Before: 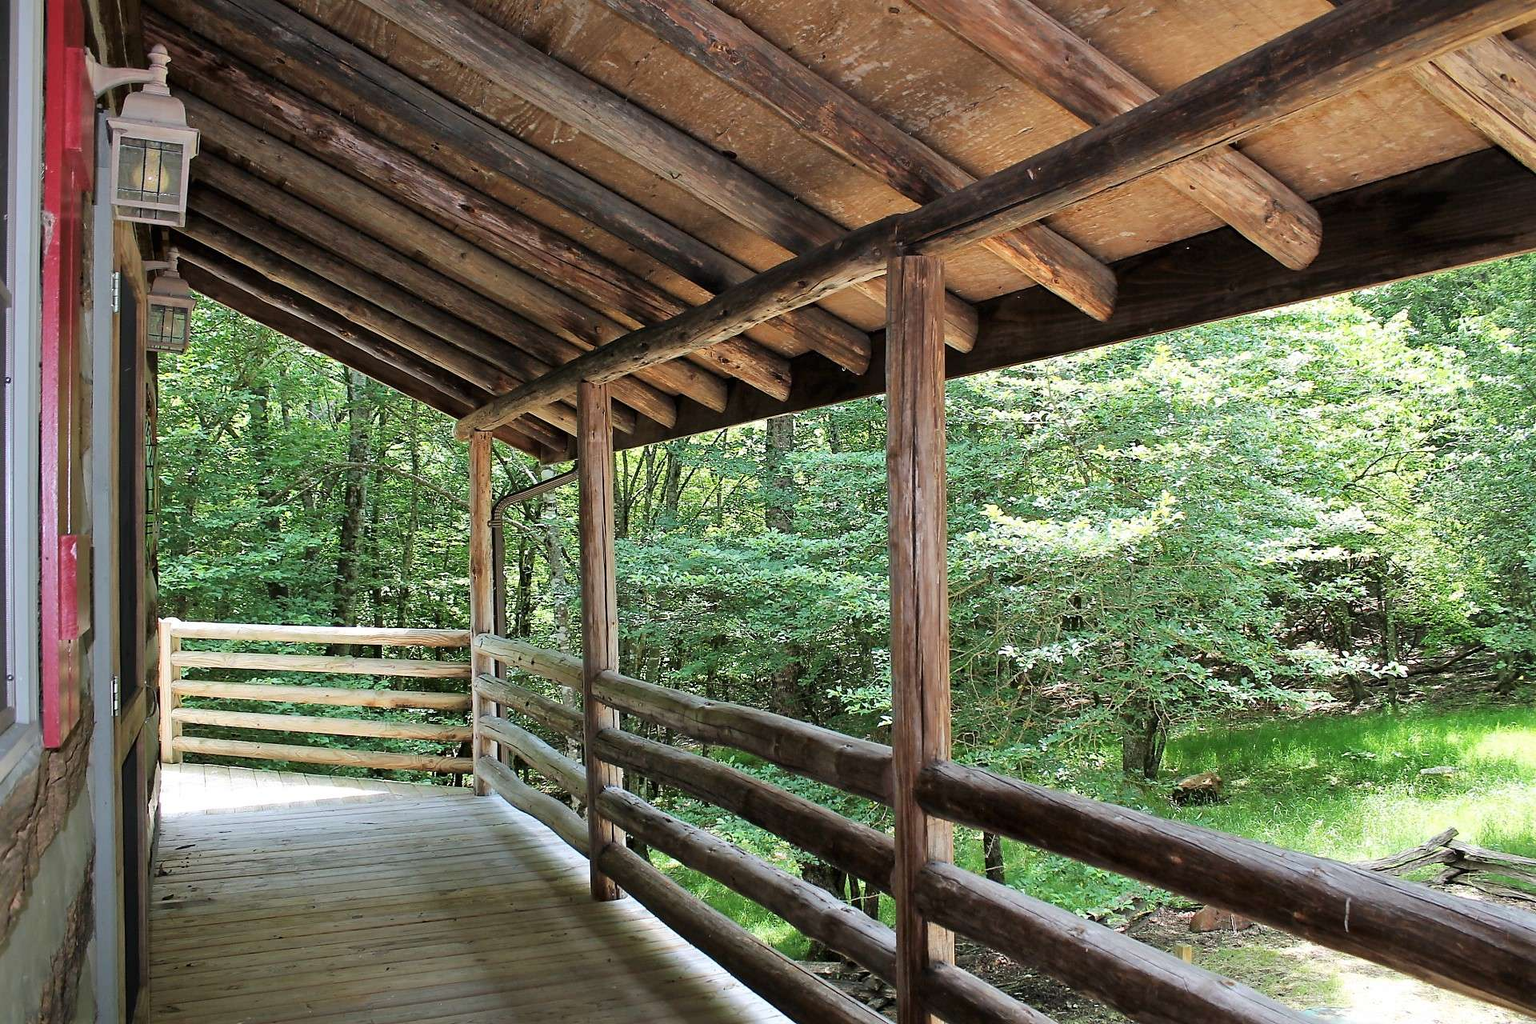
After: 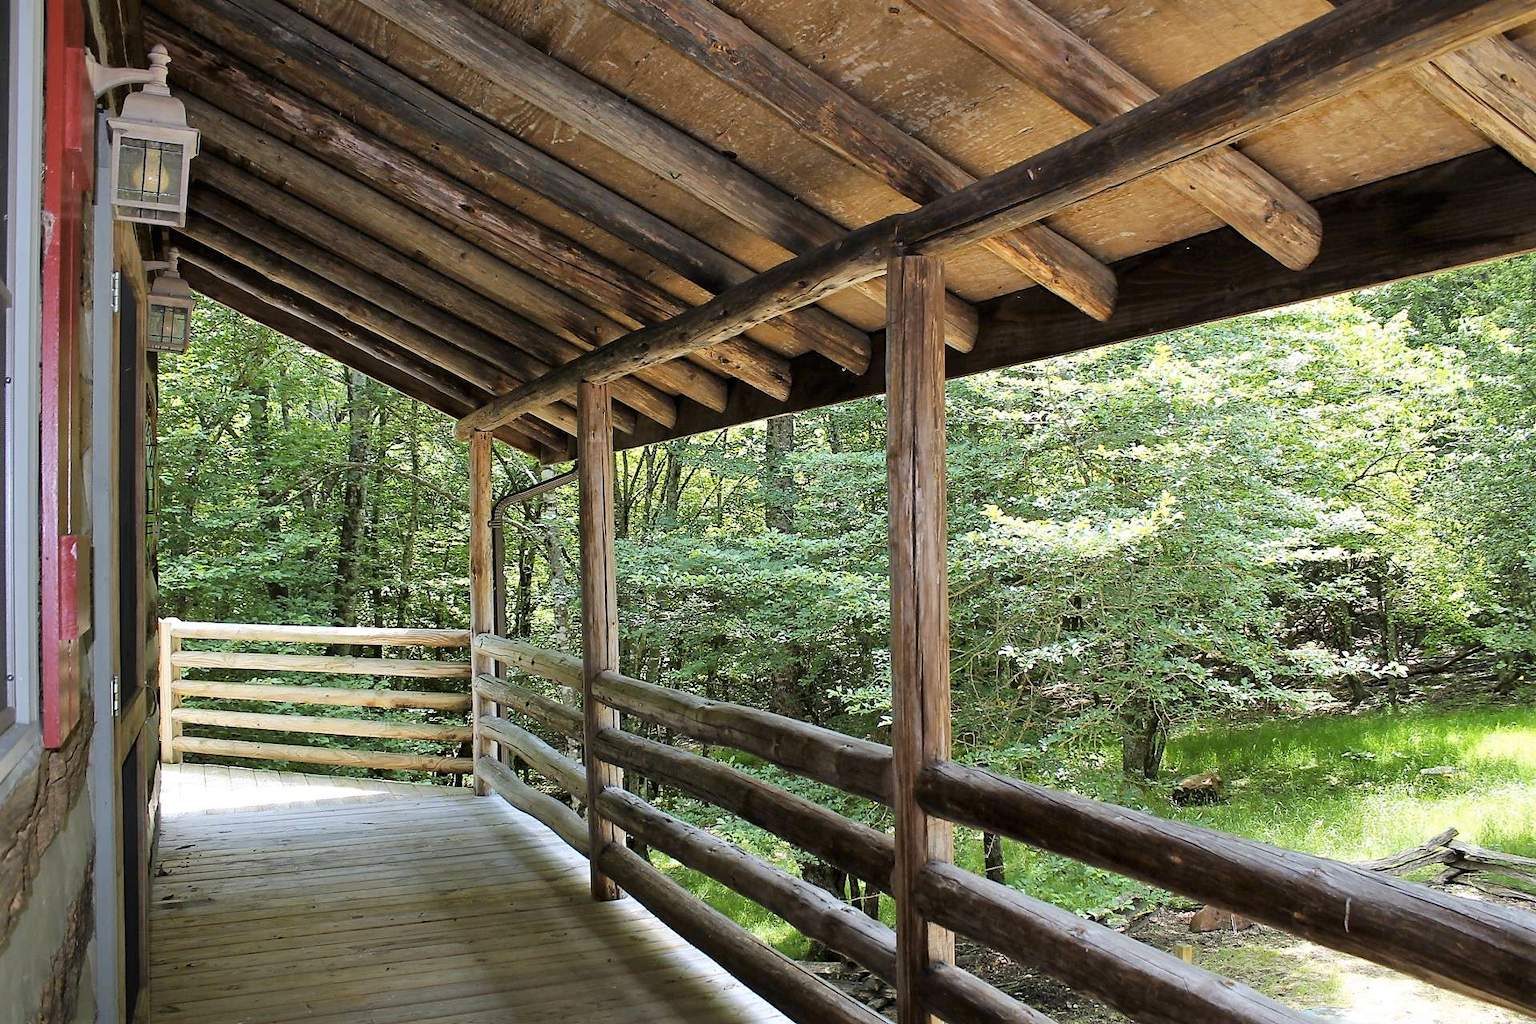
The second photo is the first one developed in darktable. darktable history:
color contrast: green-magenta contrast 0.8, blue-yellow contrast 1.1, unbound 0
tone equalizer: on, module defaults
